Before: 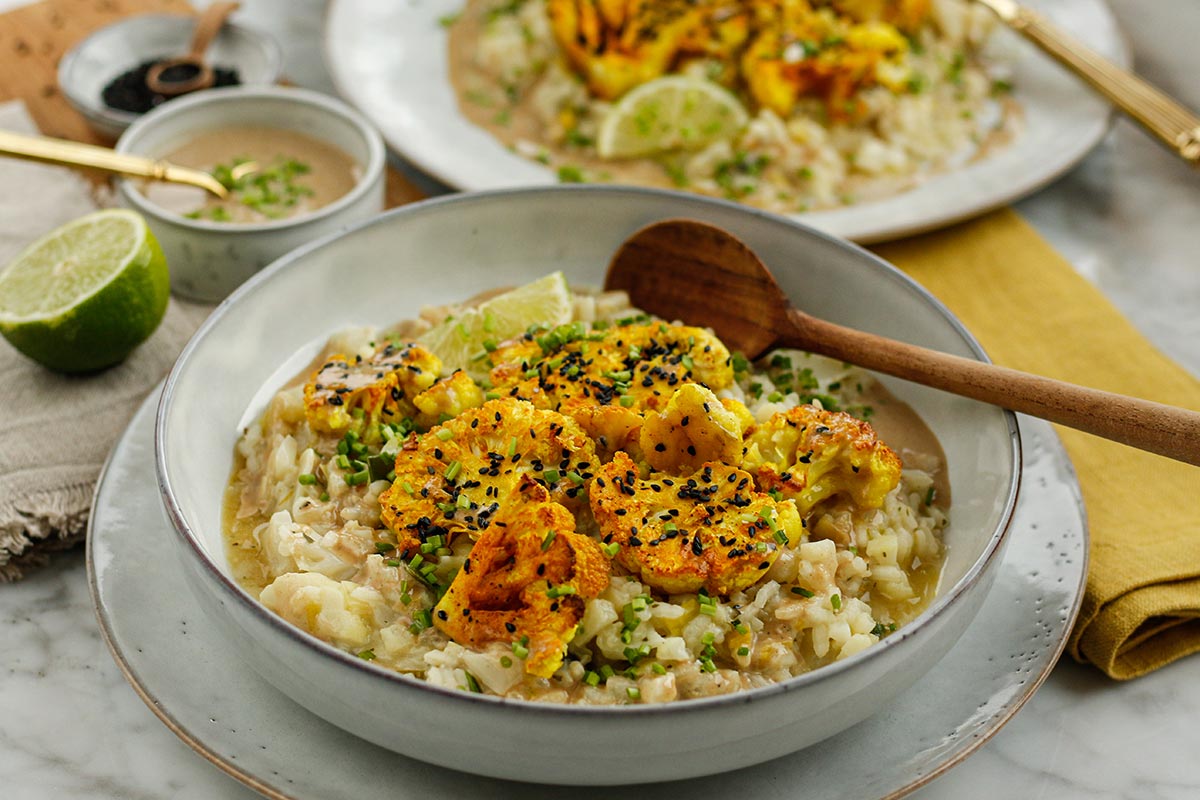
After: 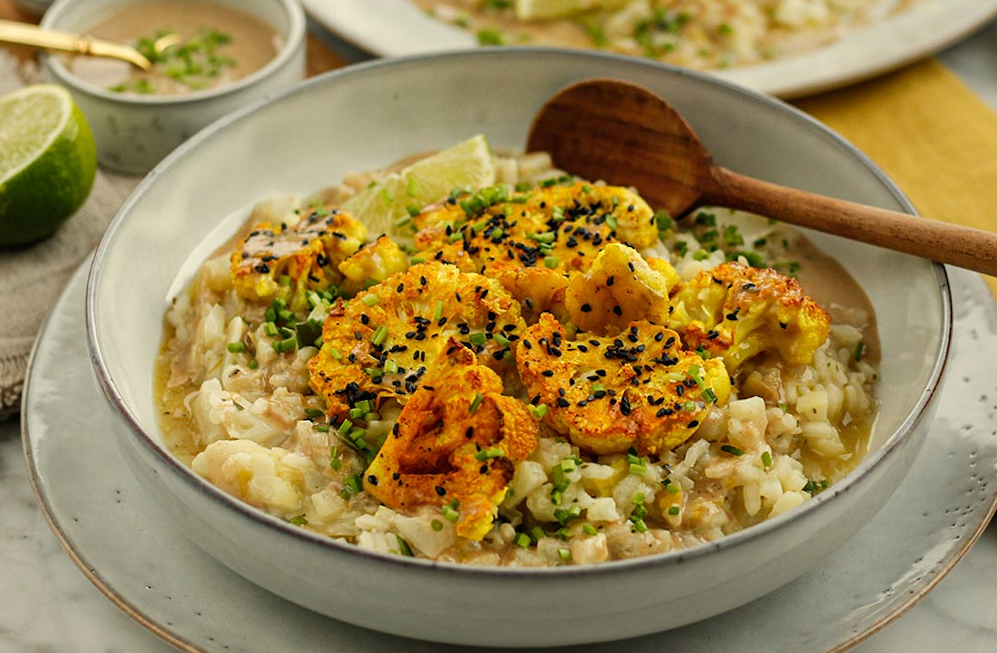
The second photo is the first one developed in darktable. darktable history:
rotate and perspective: rotation -1.32°, lens shift (horizontal) -0.031, crop left 0.015, crop right 0.985, crop top 0.047, crop bottom 0.982
white balance: red 1.029, blue 0.92
crop and rotate: left 4.842%, top 15.51%, right 10.668%
